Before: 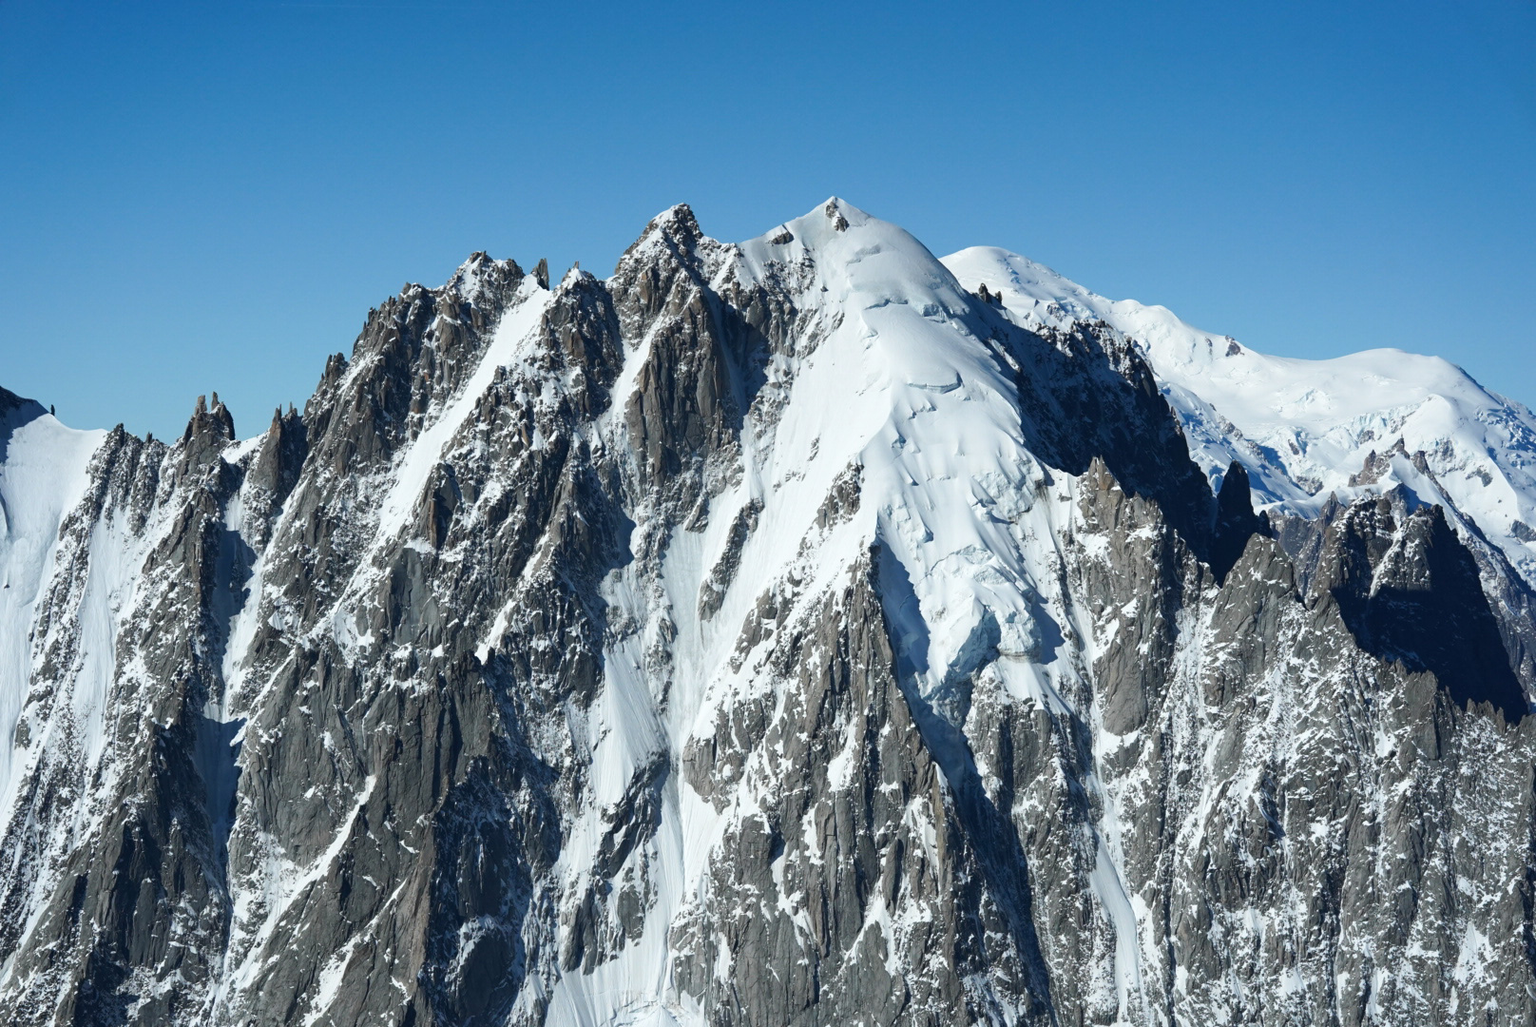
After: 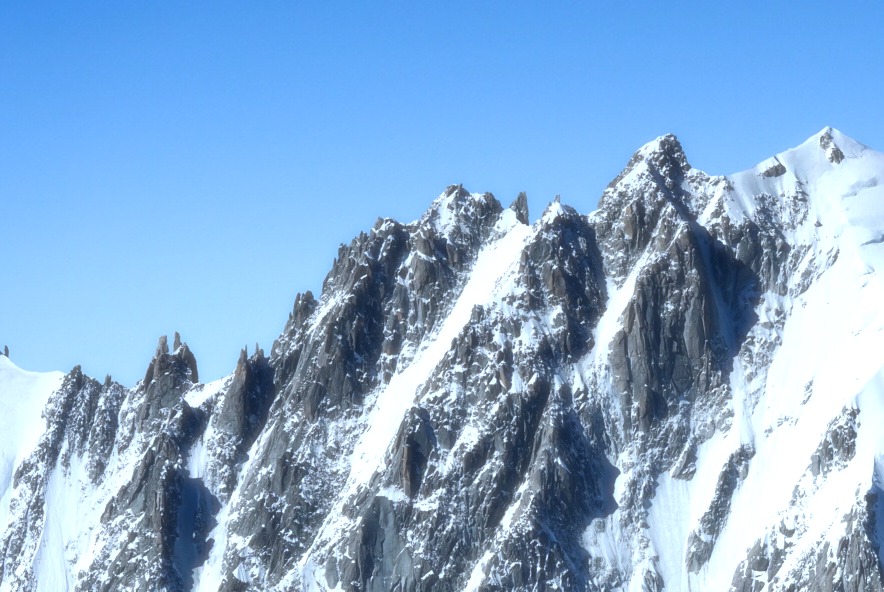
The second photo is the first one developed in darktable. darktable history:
crop and rotate: left 3.047%, top 7.509%, right 42.236%, bottom 37.598%
white balance: red 0.931, blue 1.11
exposure: black level correction 0, exposure 0.5 EV, compensate exposure bias true, compensate highlight preservation false
soften: size 19.52%, mix 20.32%
